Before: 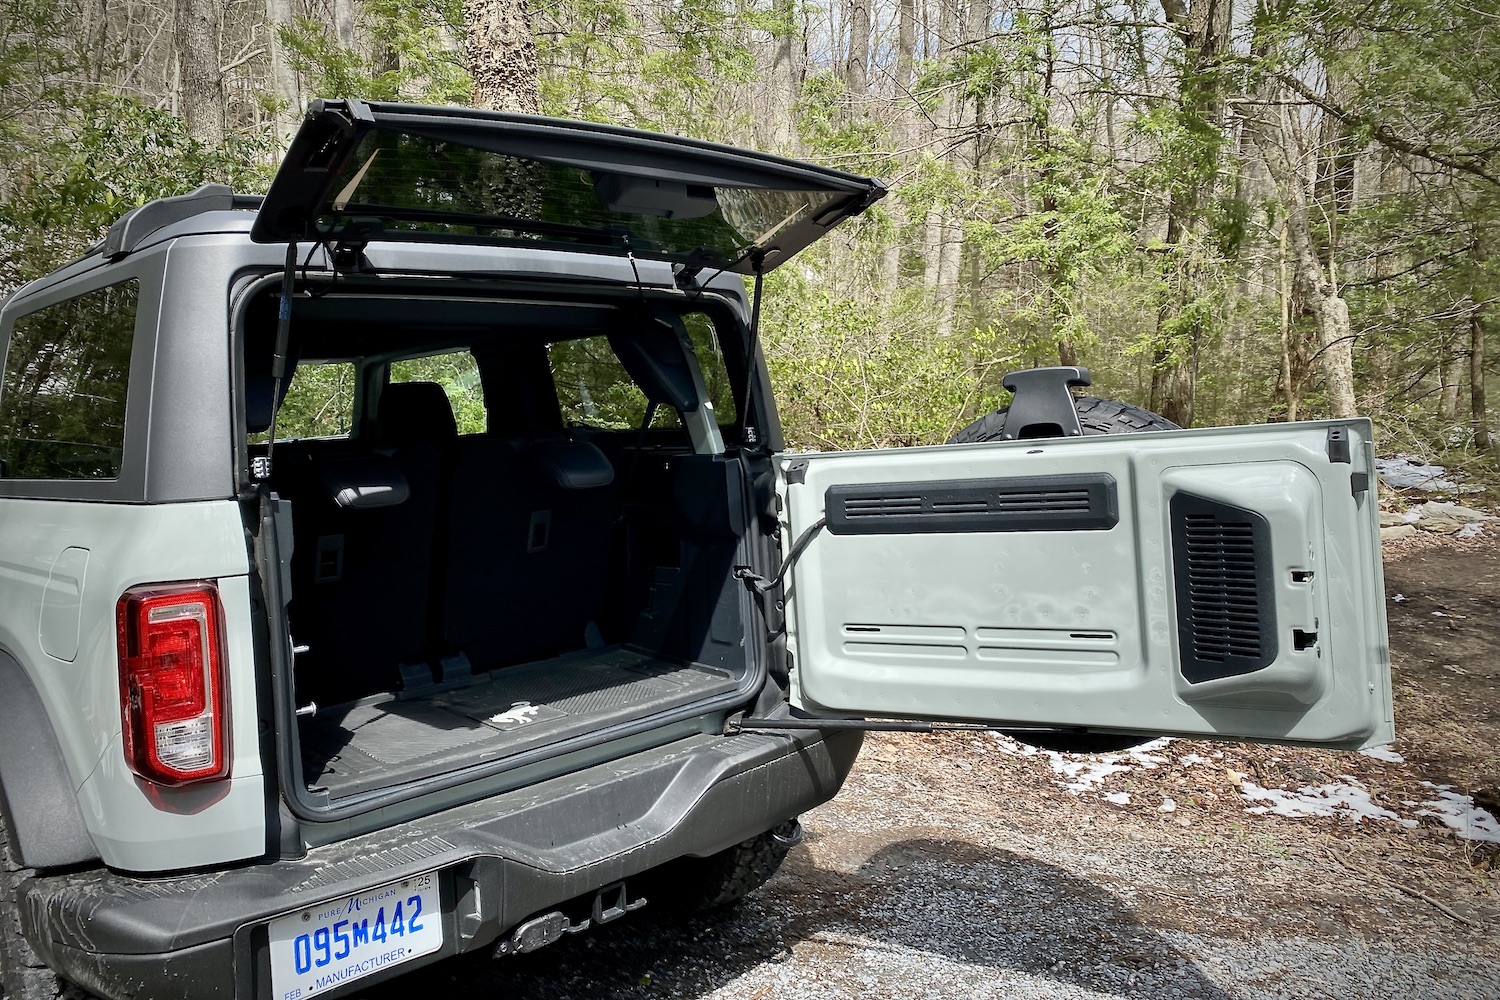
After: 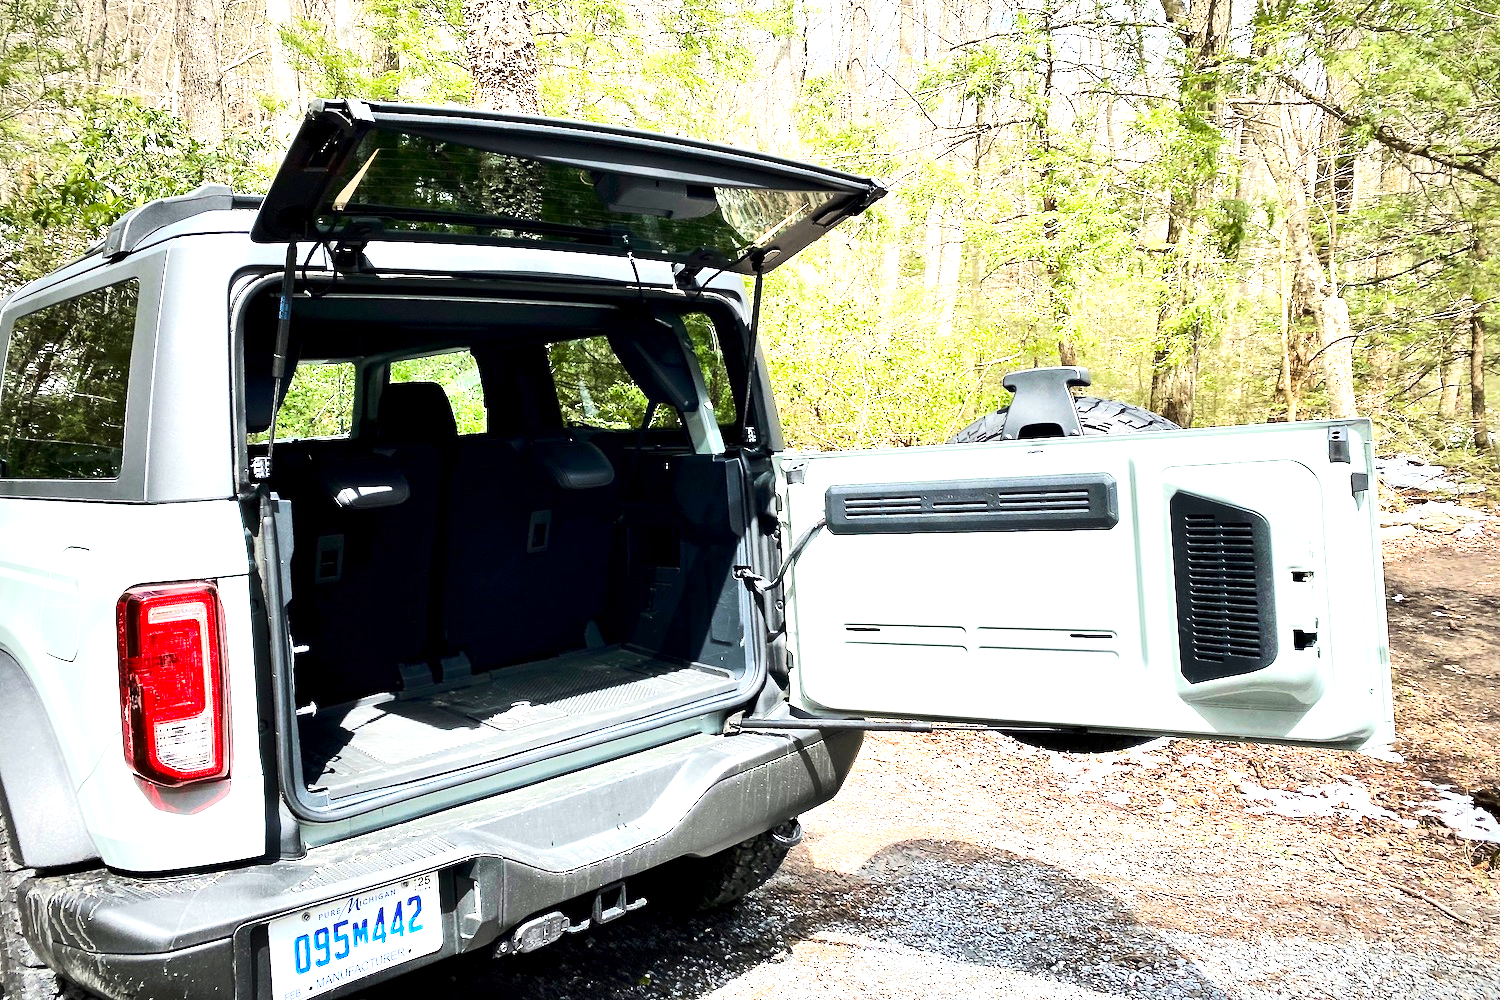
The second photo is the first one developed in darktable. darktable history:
exposure: black level correction 0.001, exposure 1.719 EV, compensate exposure bias true, compensate highlight preservation false
tone curve: curves: ch0 [(0, 0) (0.288, 0.201) (0.683, 0.793) (1, 1)], color space Lab, linked channels, preserve colors none
